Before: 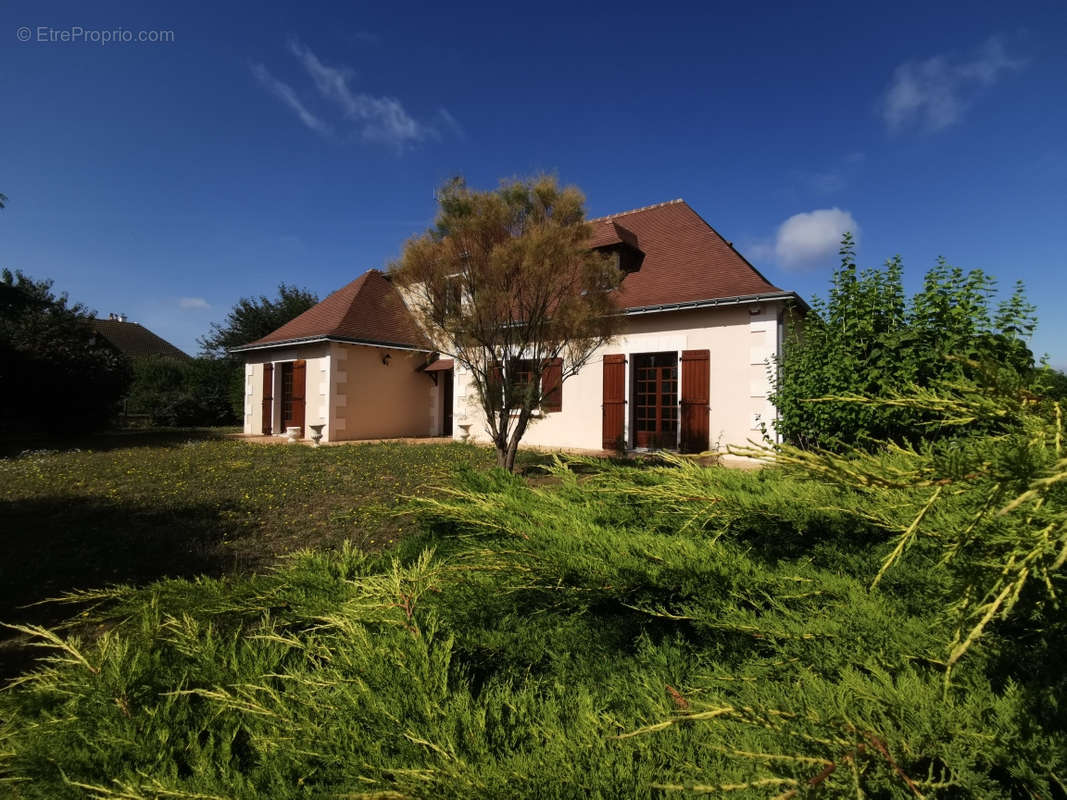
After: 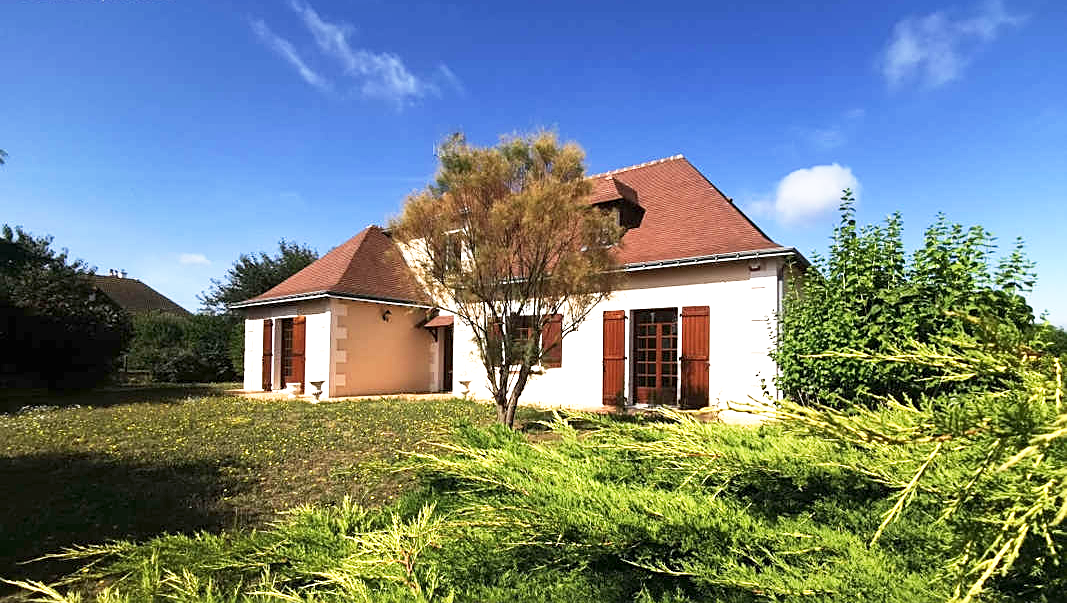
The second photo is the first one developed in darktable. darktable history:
base curve: curves: ch0 [(0, 0) (0.088, 0.125) (0.176, 0.251) (0.354, 0.501) (0.613, 0.749) (1, 0.877)], preserve colors none
crop: top 5.578%, bottom 18.19%
levels: levels [0, 0.476, 0.951]
exposure: exposure 1 EV, compensate highlight preservation false
sharpen: on, module defaults
